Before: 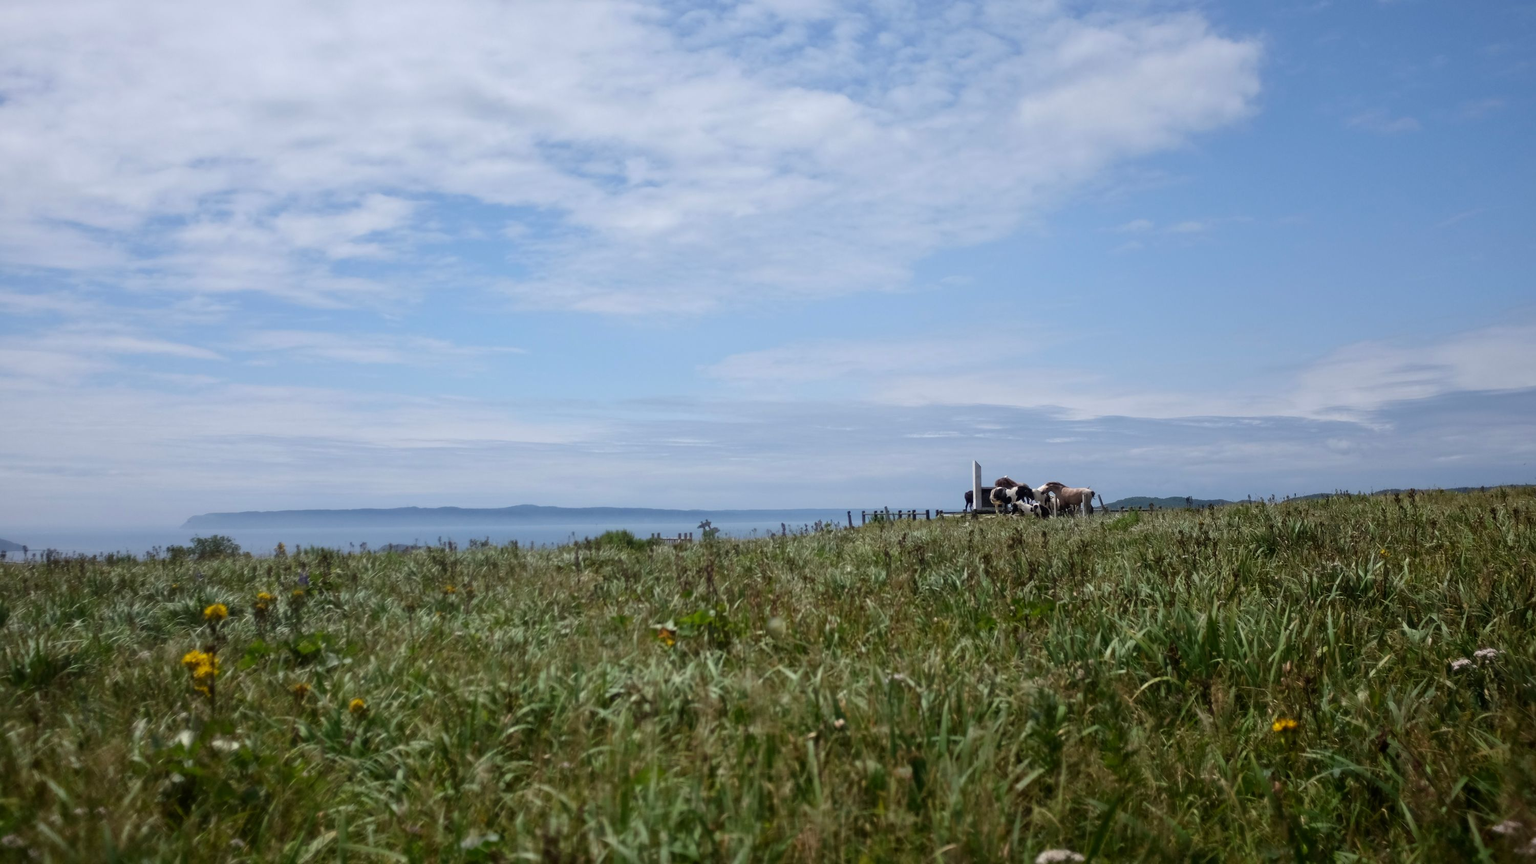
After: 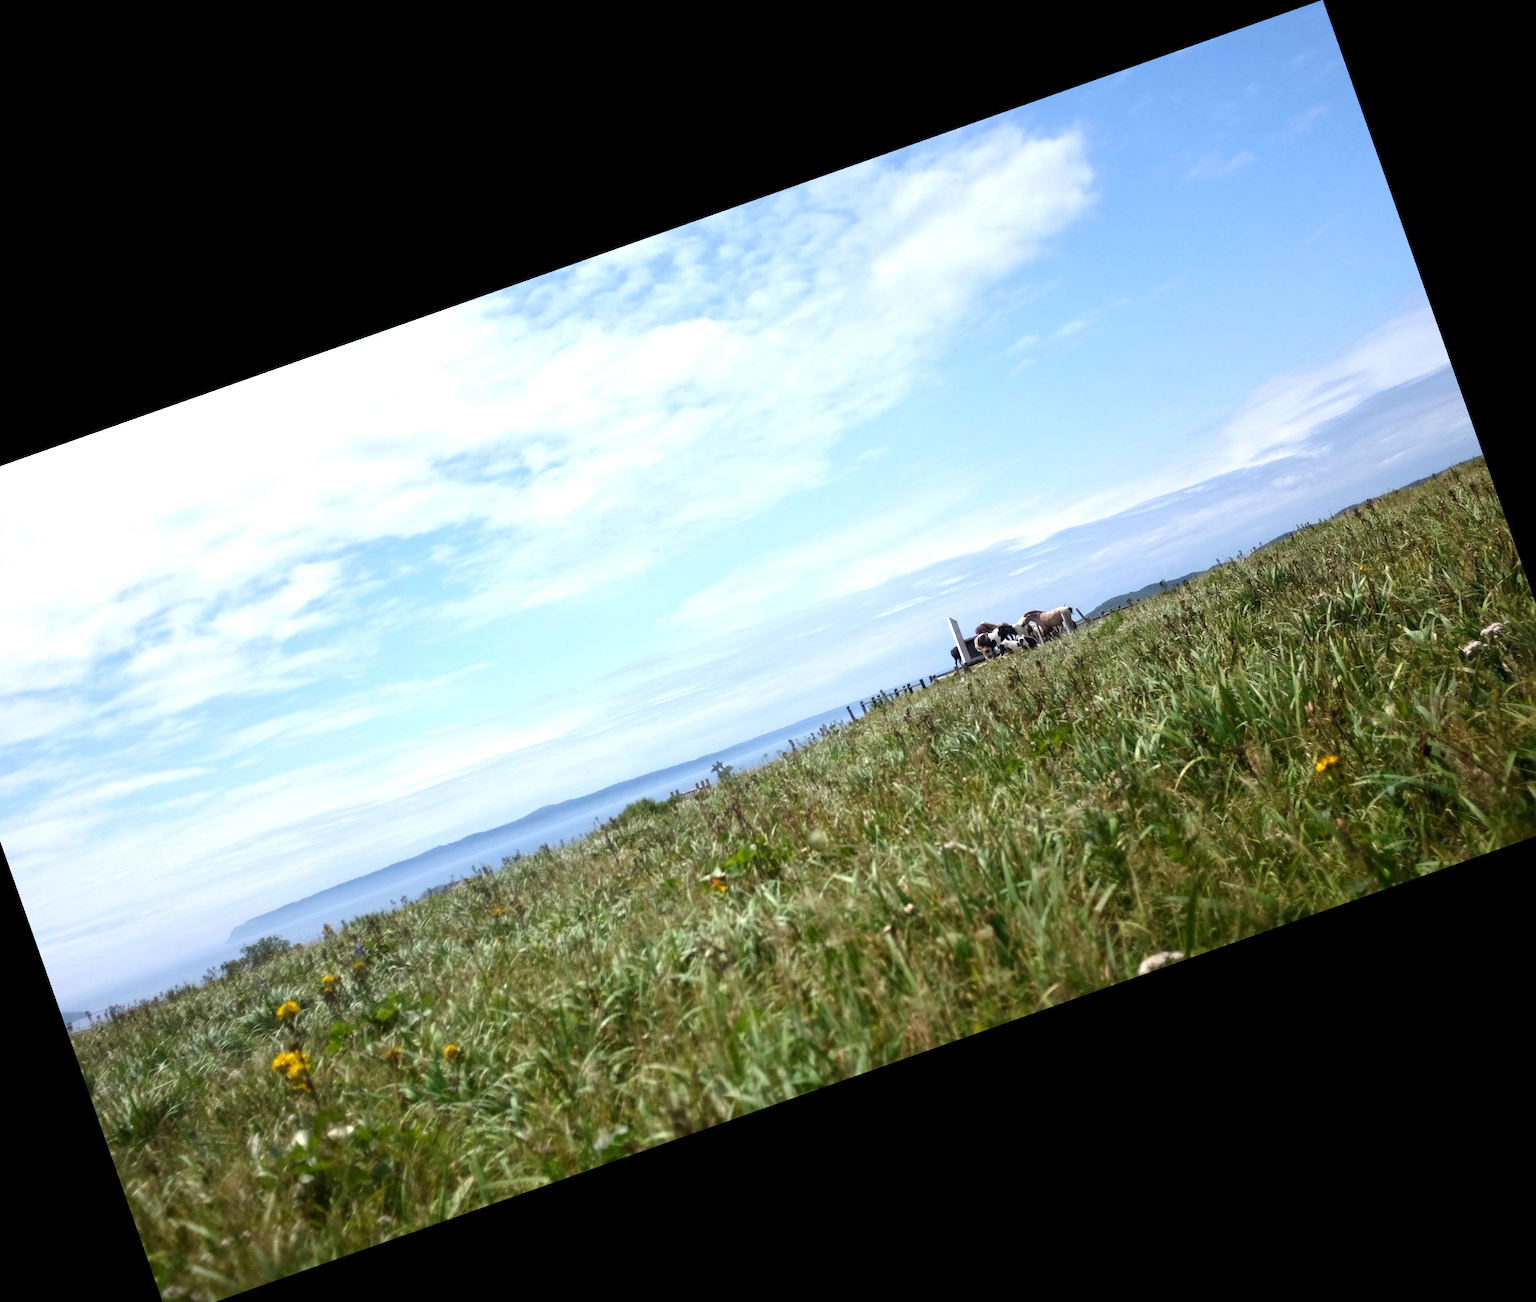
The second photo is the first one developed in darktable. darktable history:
crop and rotate: angle 19.43°, left 6.812%, right 4.125%, bottom 1.087%
exposure: exposure 0.935 EV, compensate highlight preservation false
